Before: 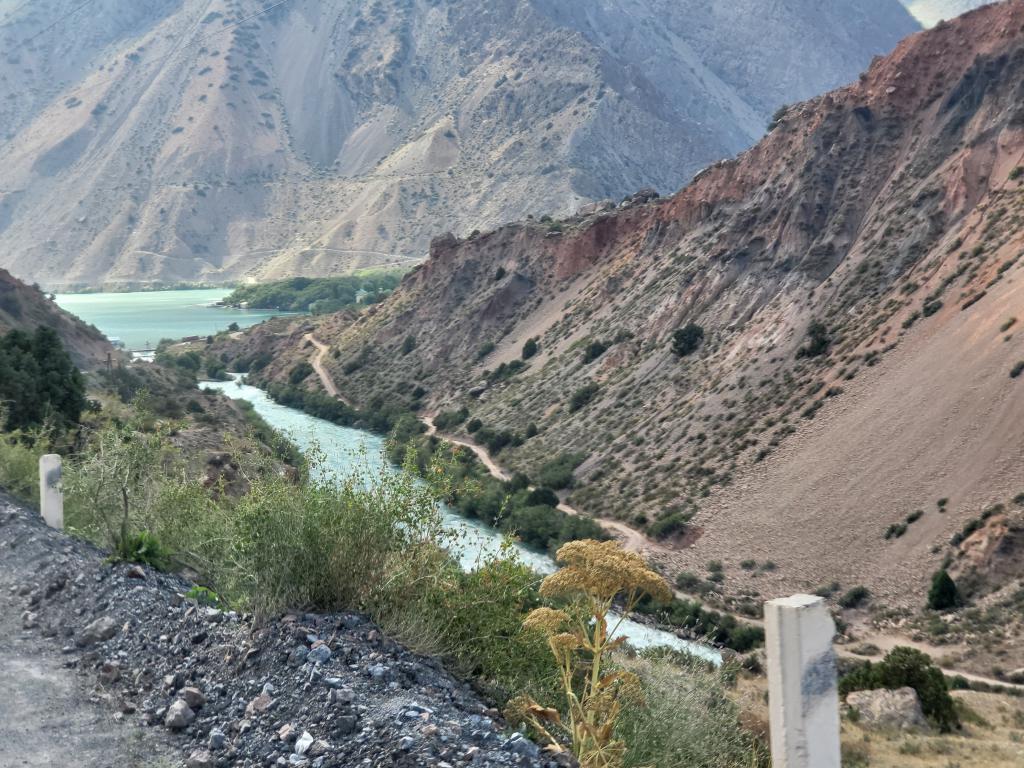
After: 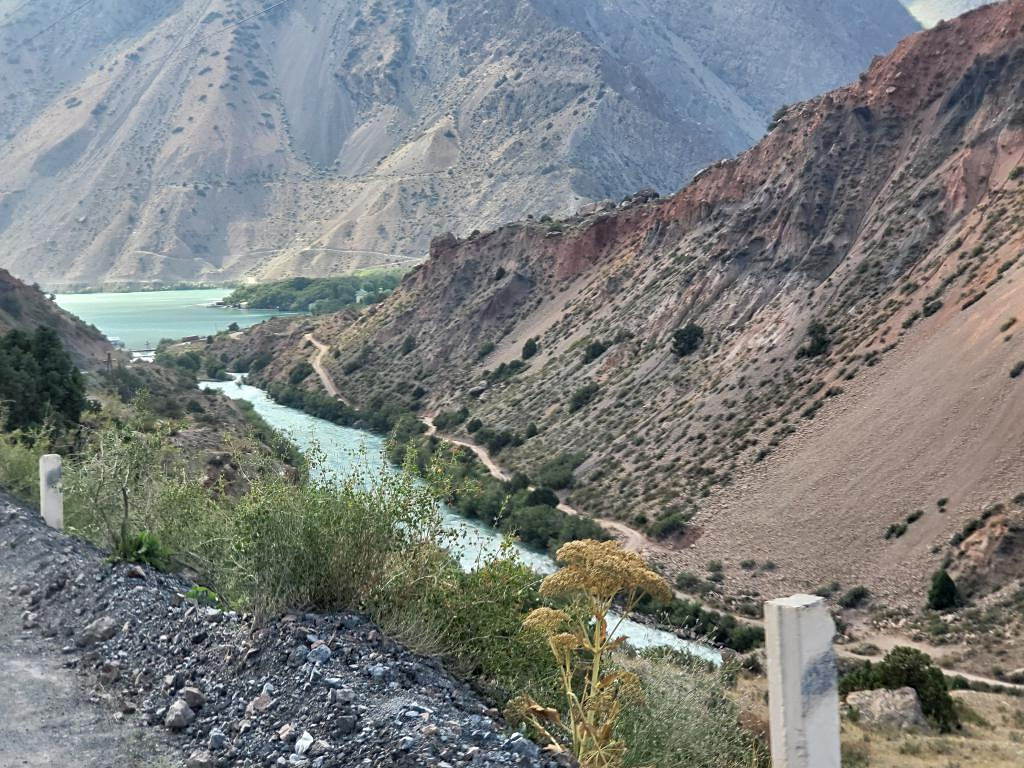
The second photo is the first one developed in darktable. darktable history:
sharpen: radius 1.835, amount 0.41, threshold 1.395
